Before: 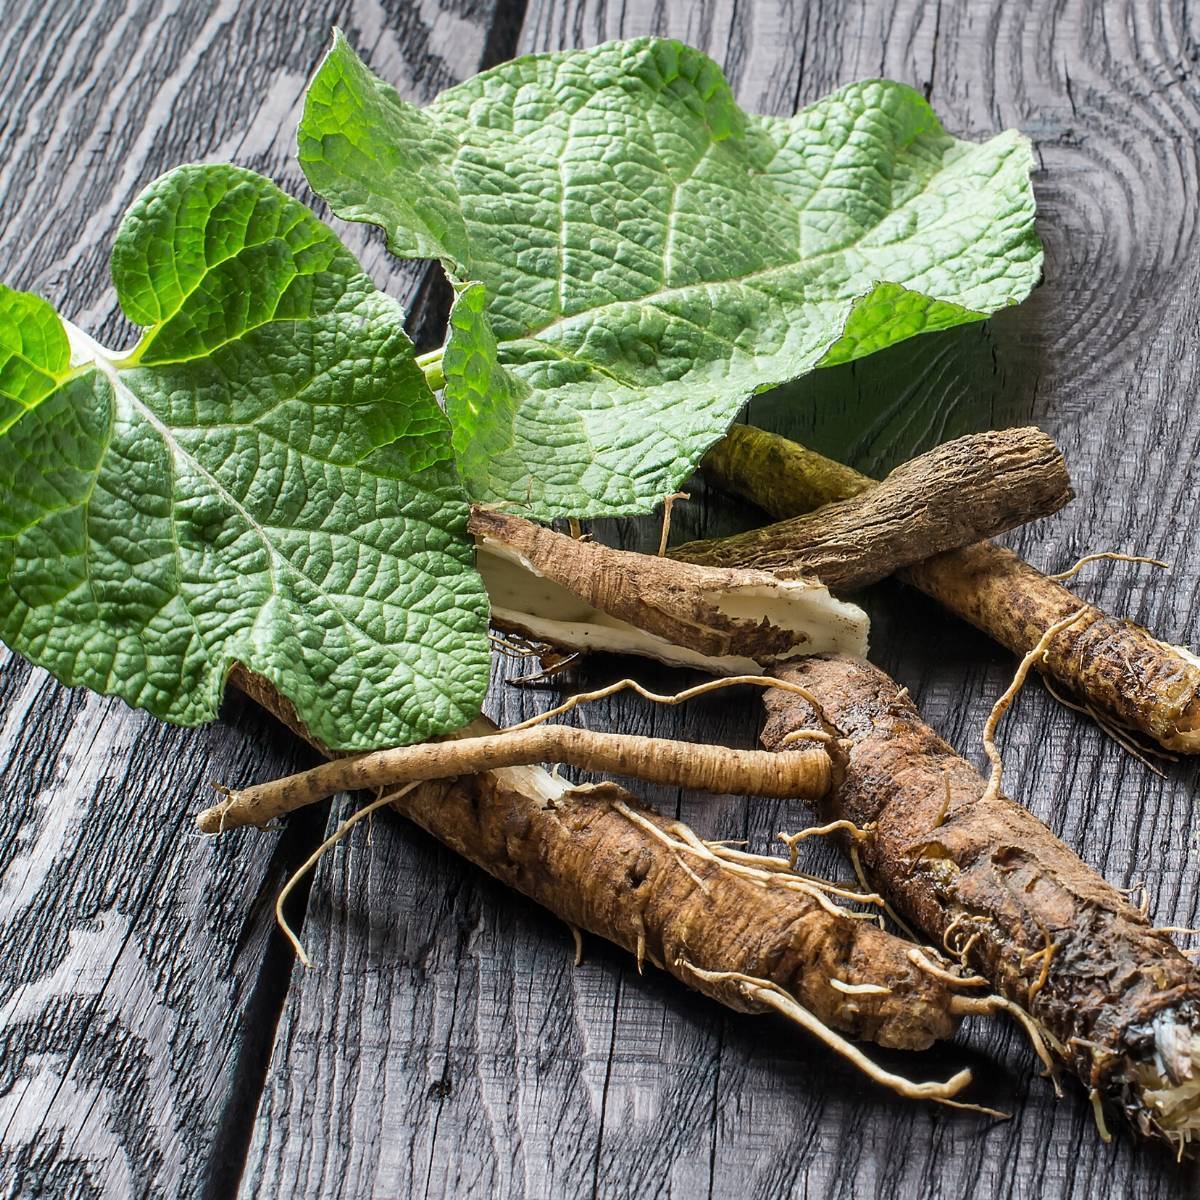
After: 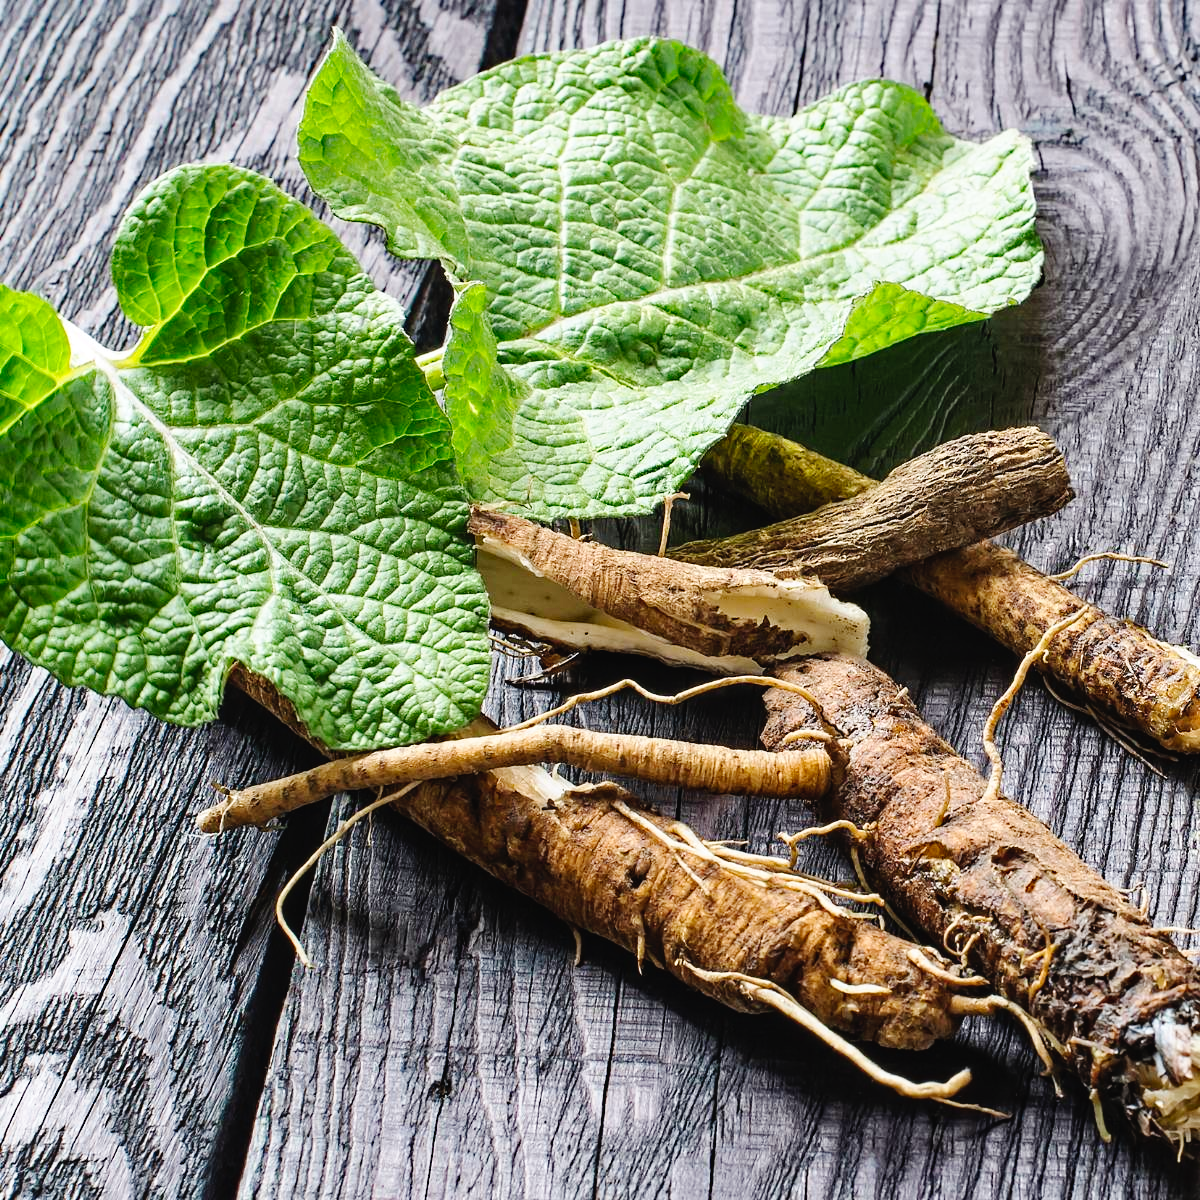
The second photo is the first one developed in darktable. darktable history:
haze removal: strength 0.291, distance 0.244, compatibility mode true, adaptive false
tone curve: curves: ch0 [(0, 0.023) (0.087, 0.065) (0.184, 0.168) (0.45, 0.54) (0.57, 0.683) (0.722, 0.825) (0.877, 0.948) (1, 1)]; ch1 [(0, 0) (0.388, 0.369) (0.44, 0.44) (0.489, 0.481) (0.534, 0.551) (0.657, 0.659) (1, 1)]; ch2 [(0, 0) (0.353, 0.317) (0.408, 0.427) (0.472, 0.46) (0.5, 0.496) (0.537, 0.539) (0.576, 0.592) (0.625, 0.631) (1, 1)], preserve colors none
